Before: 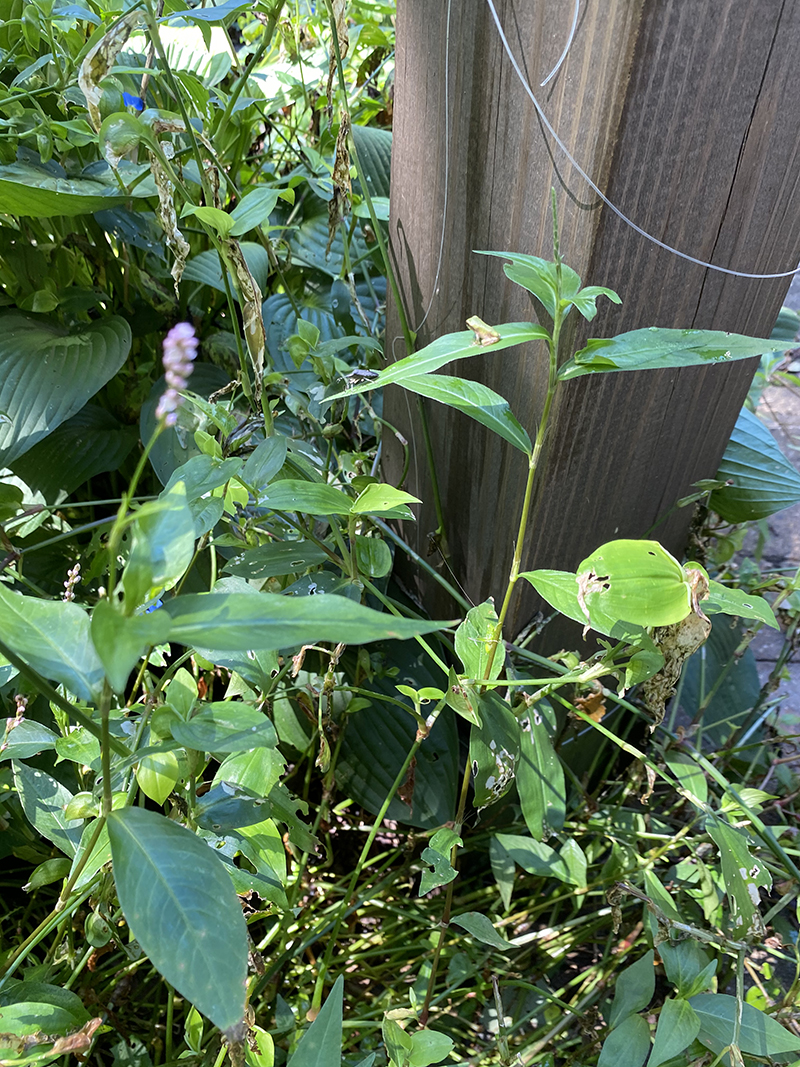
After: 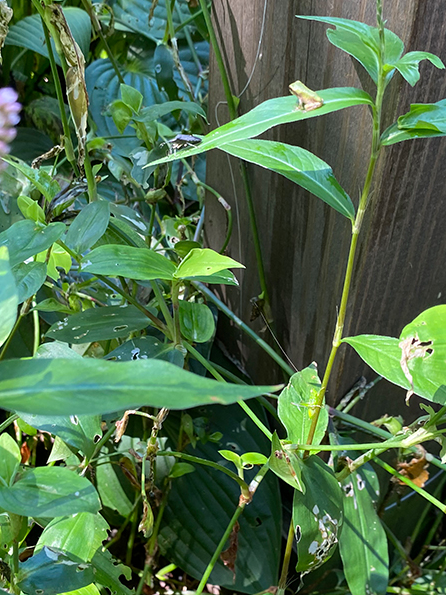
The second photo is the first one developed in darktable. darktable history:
crop and rotate: left 22.13%, top 22.054%, right 22.026%, bottom 22.102%
shadows and highlights: shadows 37.27, highlights -28.18, soften with gaussian
